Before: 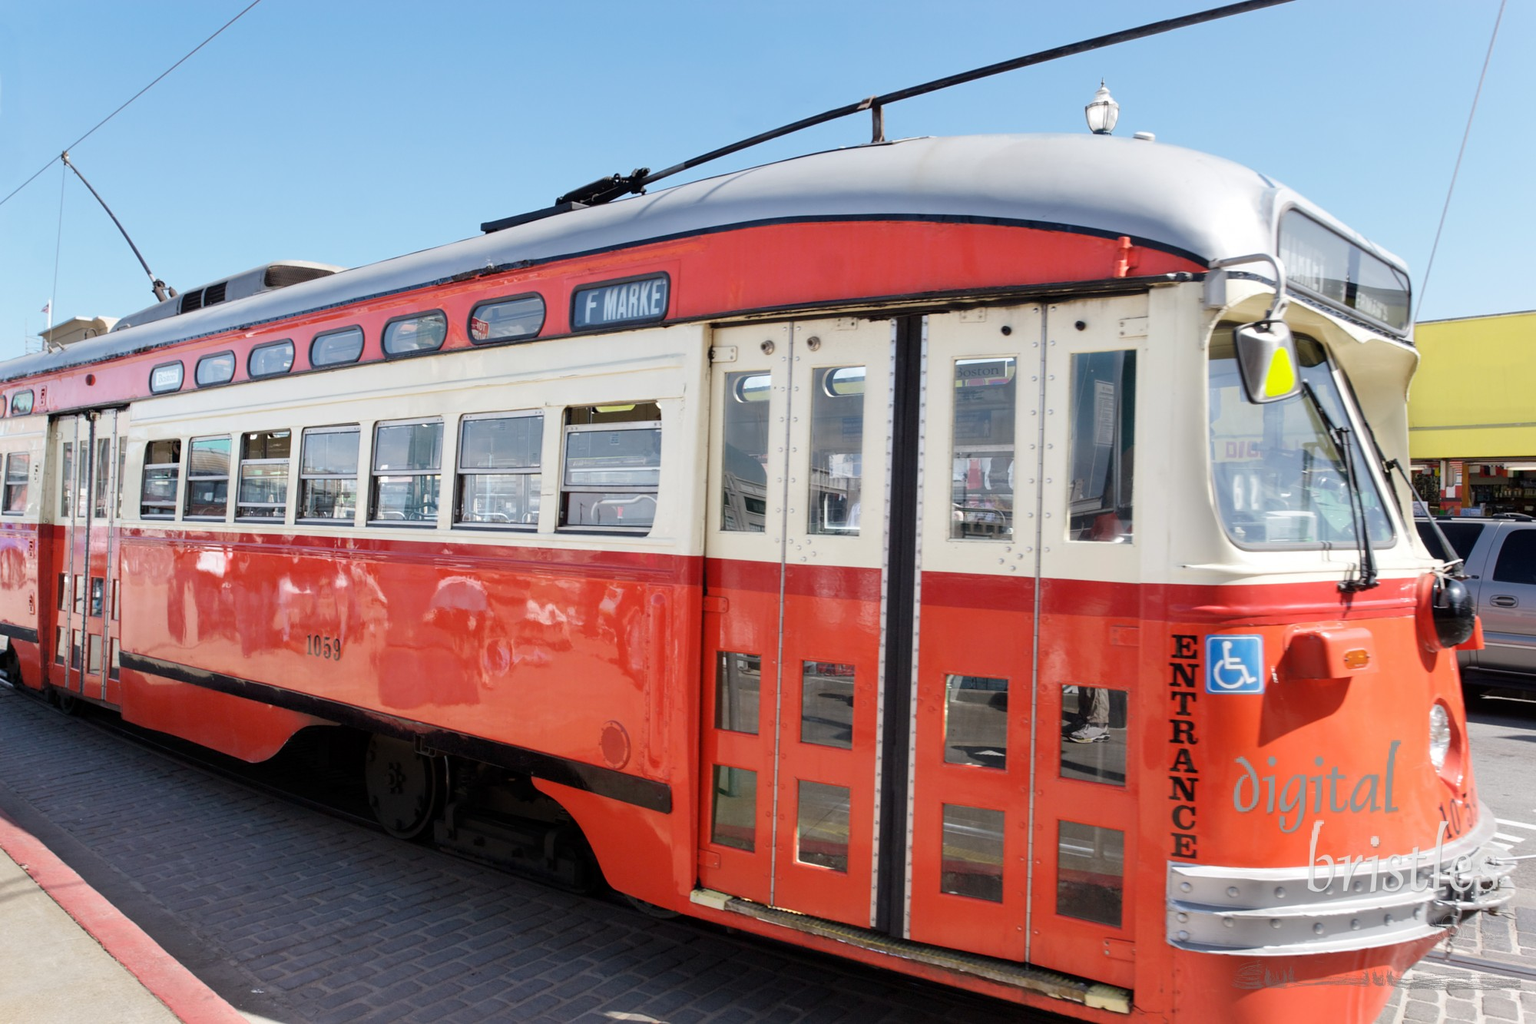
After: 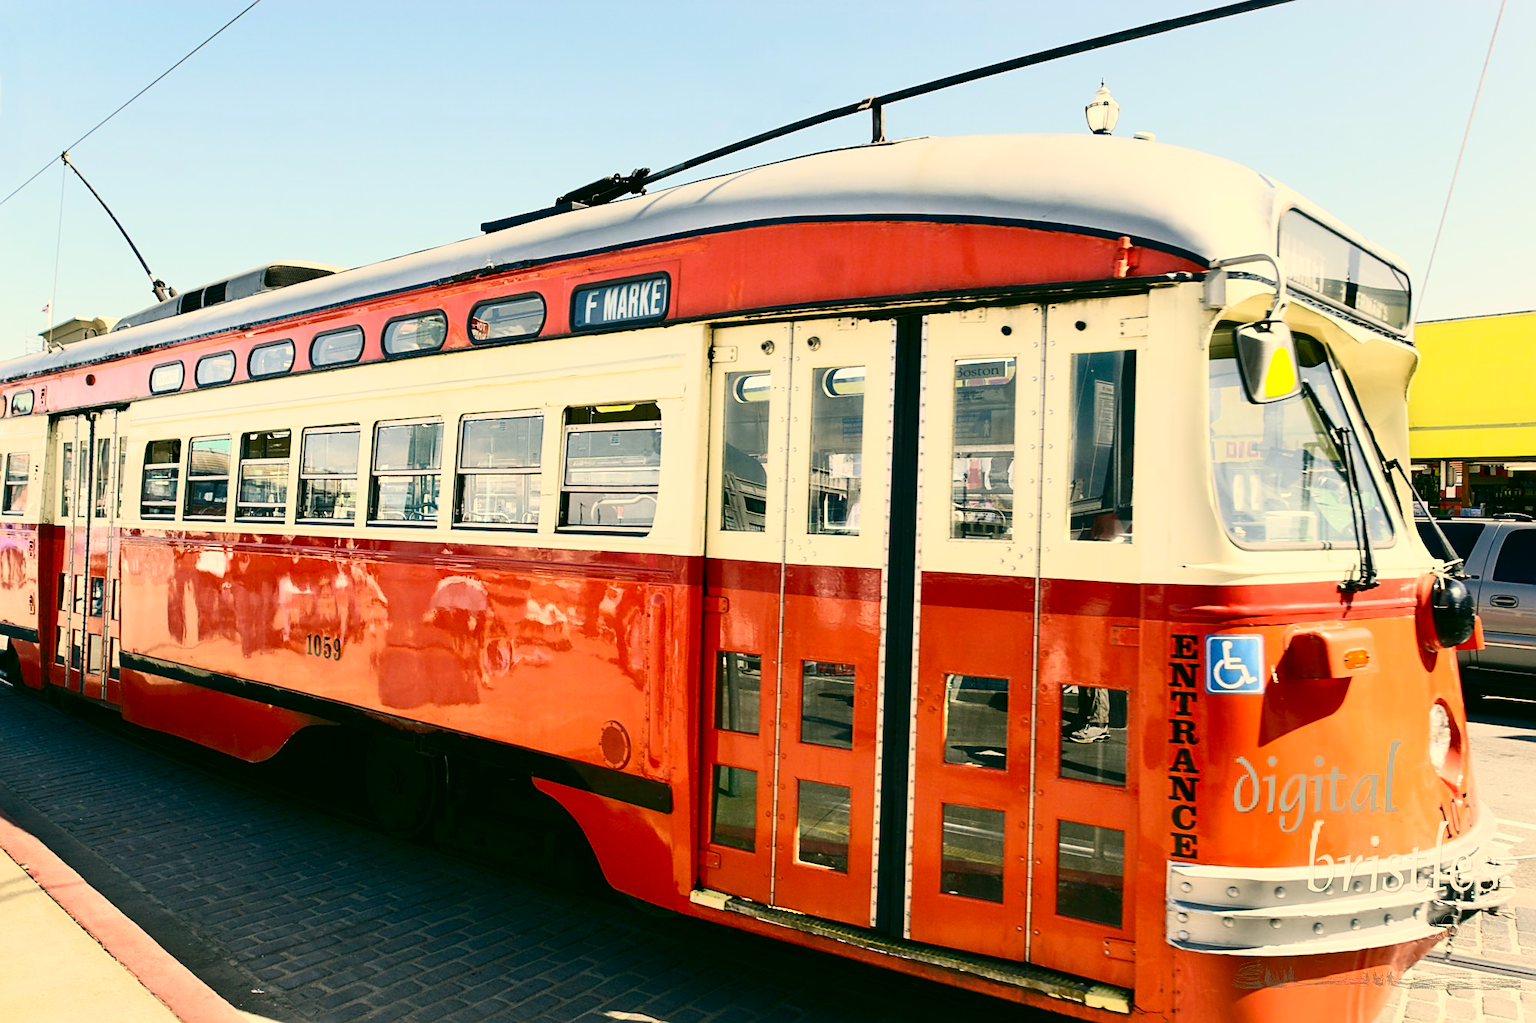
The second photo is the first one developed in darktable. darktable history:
contrast brightness saturation: contrast 0.4, brightness 0.05, saturation 0.25
color correction: highlights a* 5.3, highlights b* 24.26, shadows a* -15.58, shadows b* 4.02
sharpen: on, module defaults
